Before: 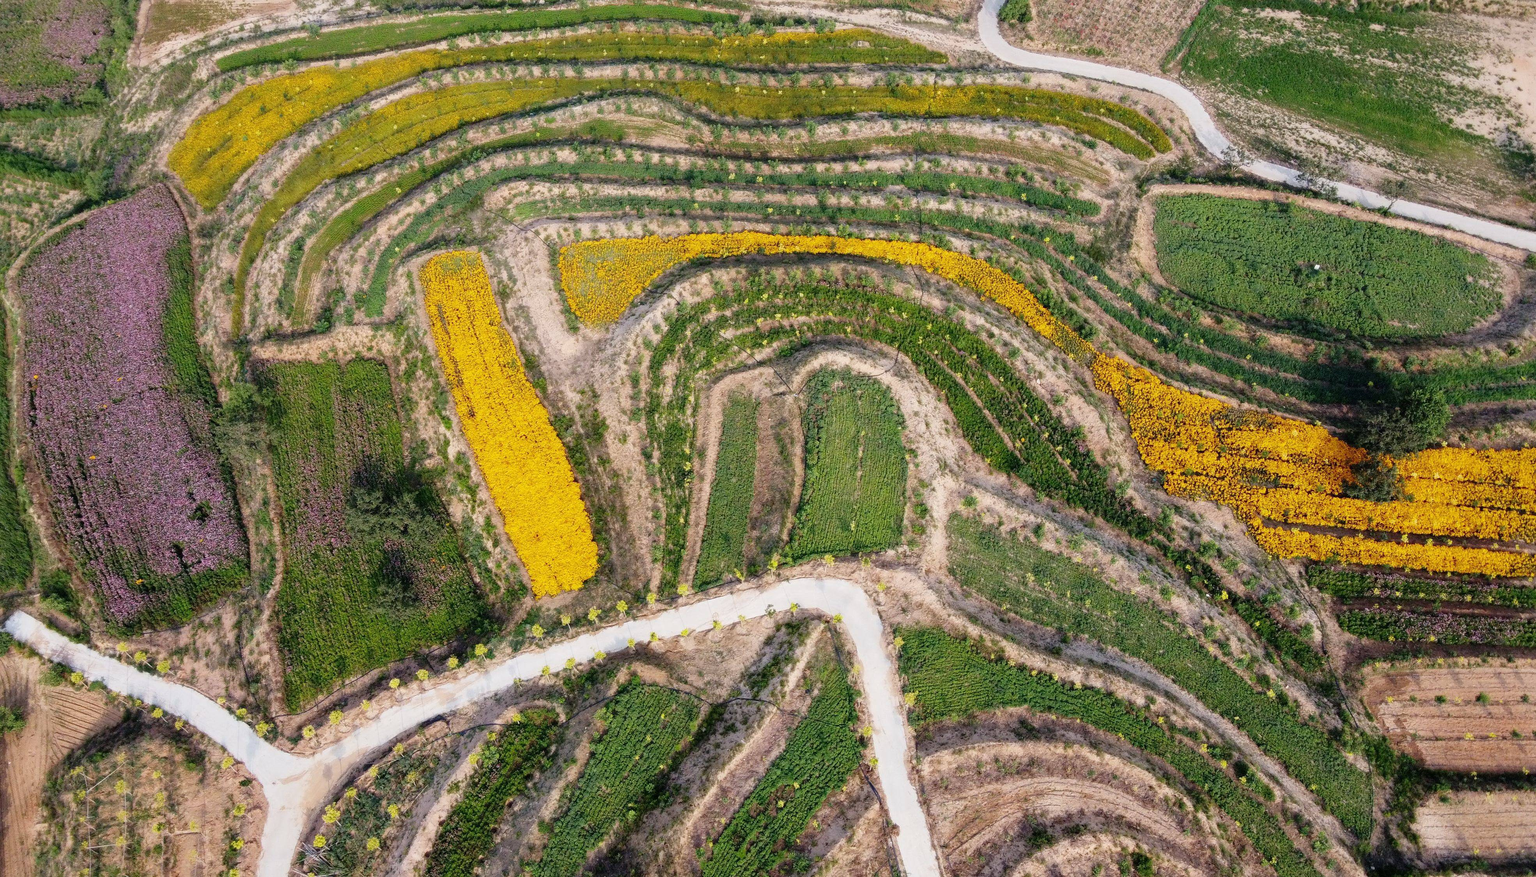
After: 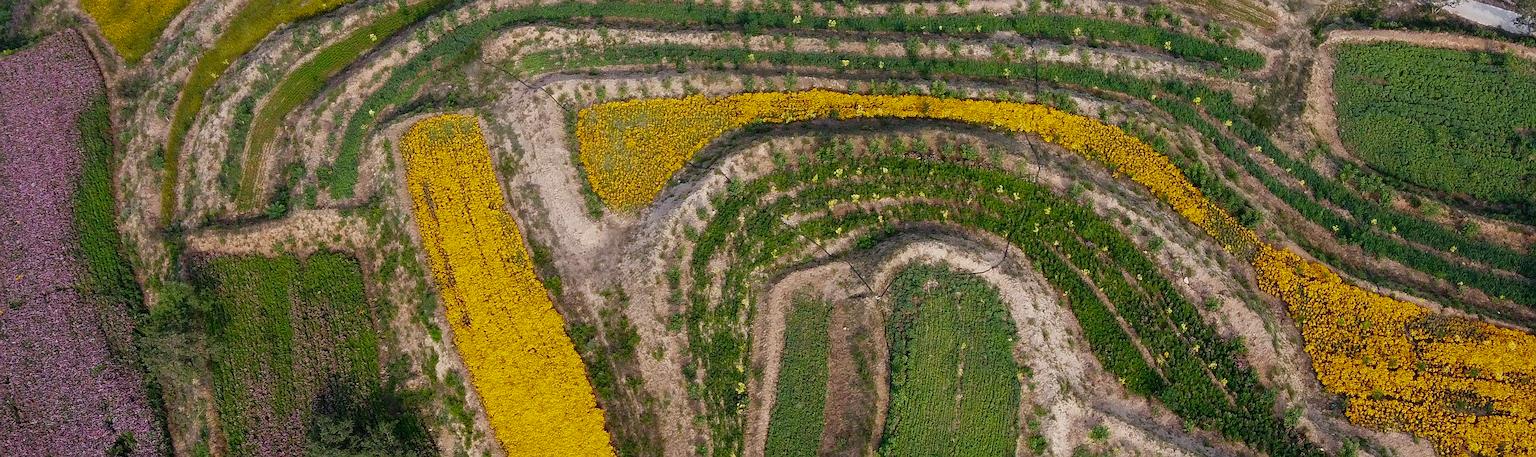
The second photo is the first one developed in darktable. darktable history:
tone curve: curves: ch0 [(0, 0) (0.797, 0.684) (1, 1)], color space Lab, independent channels, preserve colors none
sharpen: radius 1.838, amount 0.411, threshold 1.326
crop: left 6.841%, top 18.367%, right 14.454%, bottom 40.586%
